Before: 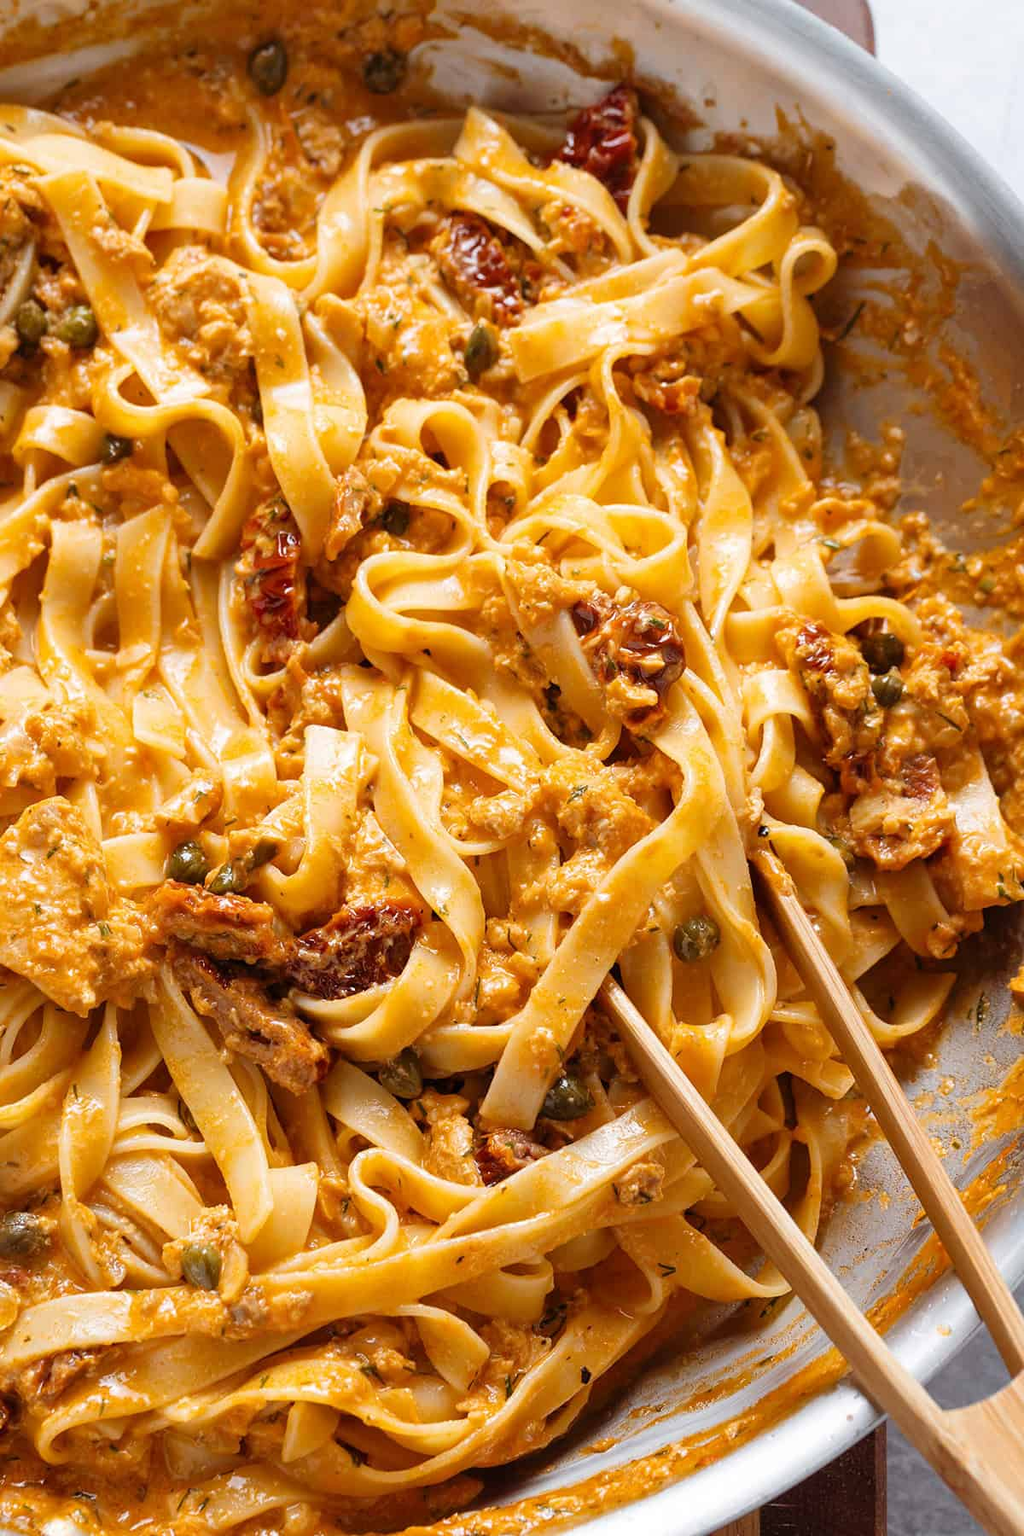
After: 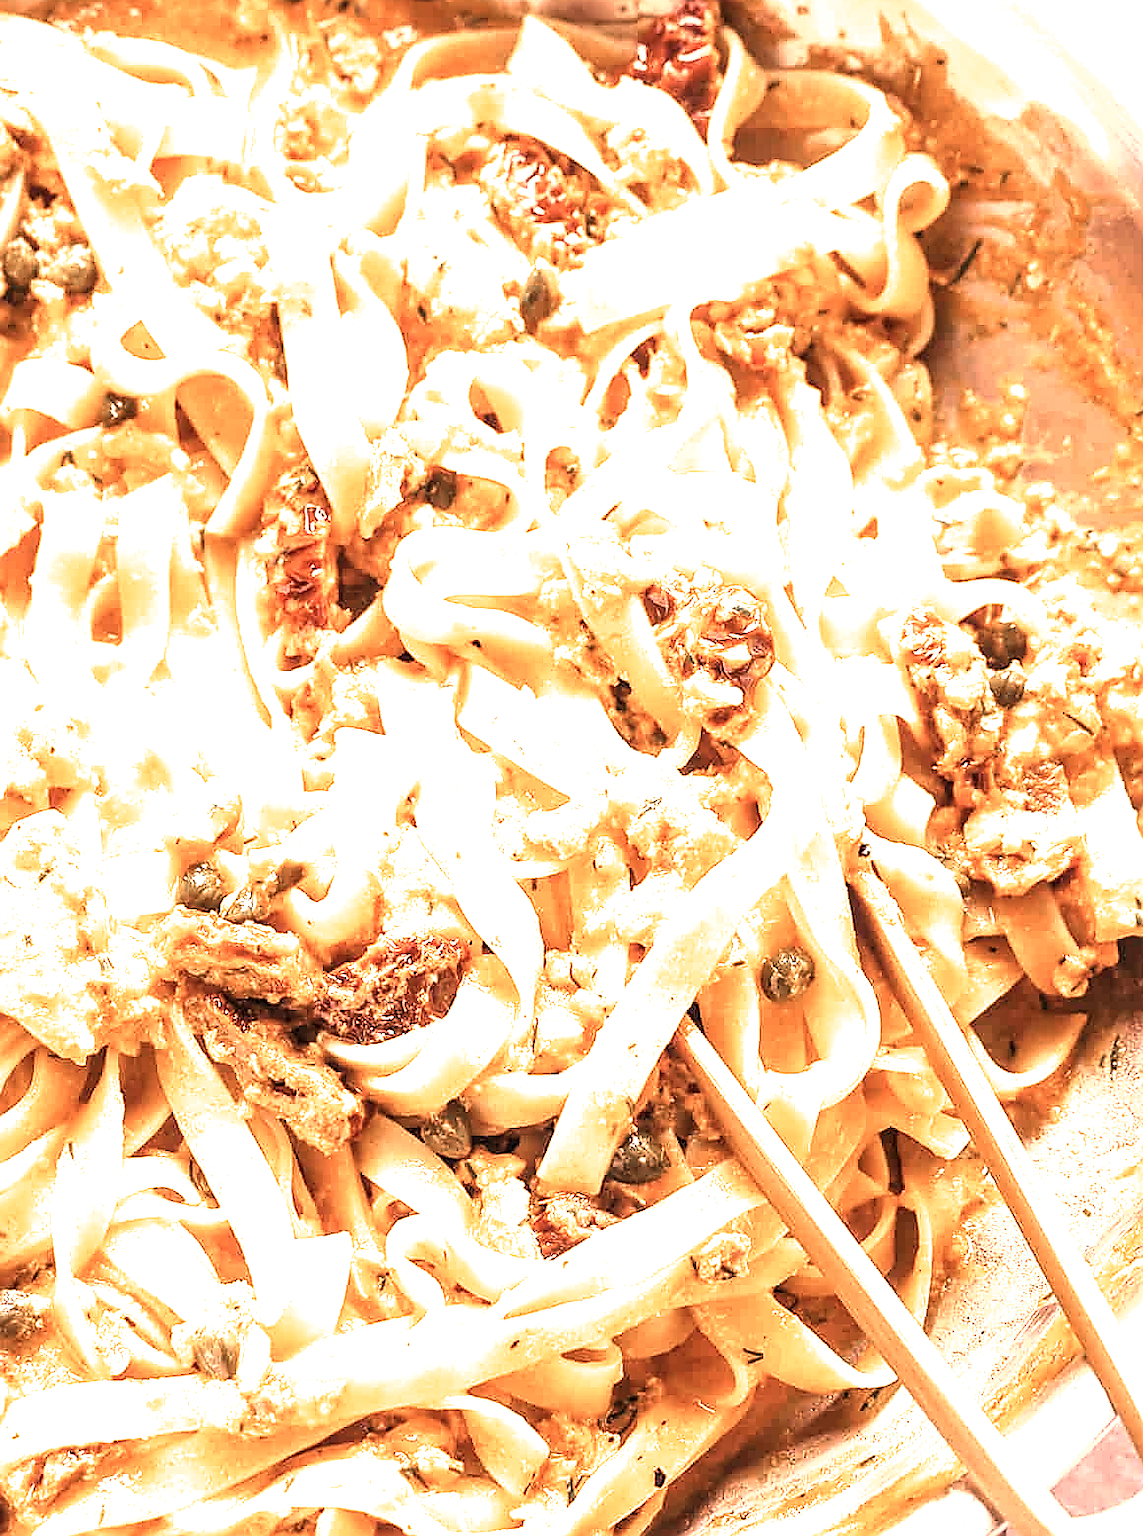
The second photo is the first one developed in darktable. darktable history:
exposure: black level correction 0, exposure 1.446 EV, compensate highlight preservation false
crop: left 1.395%, top 6.14%, right 1.697%, bottom 7.135%
color zones: curves: ch0 [(0, 0.65) (0.096, 0.644) (0.221, 0.539) (0.429, 0.5) (0.571, 0.5) (0.714, 0.5) (0.857, 0.5) (1, 0.65)]; ch1 [(0, 0.5) (0.143, 0.5) (0.257, -0.002) (0.429, 0.04) (0.571, -0.001) (0.714, -0.015) (0.857, 0.024) (1, 0.5)]
color correction: highlights a* 39.83, highlights b* 39.61, saturation 0.691
local contrast: detail 130%
sharpen: radius 1.371, amount 1.26, threshold 0.833
velvia: on, module defaults
